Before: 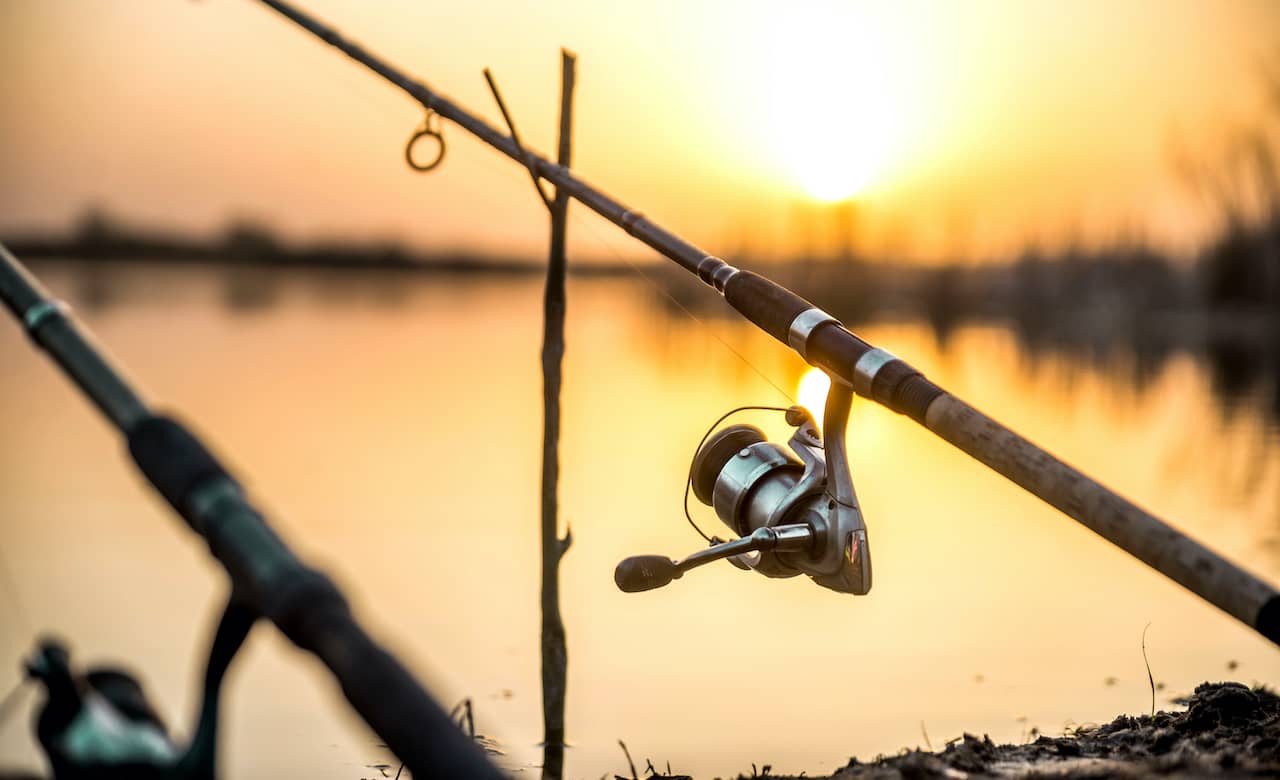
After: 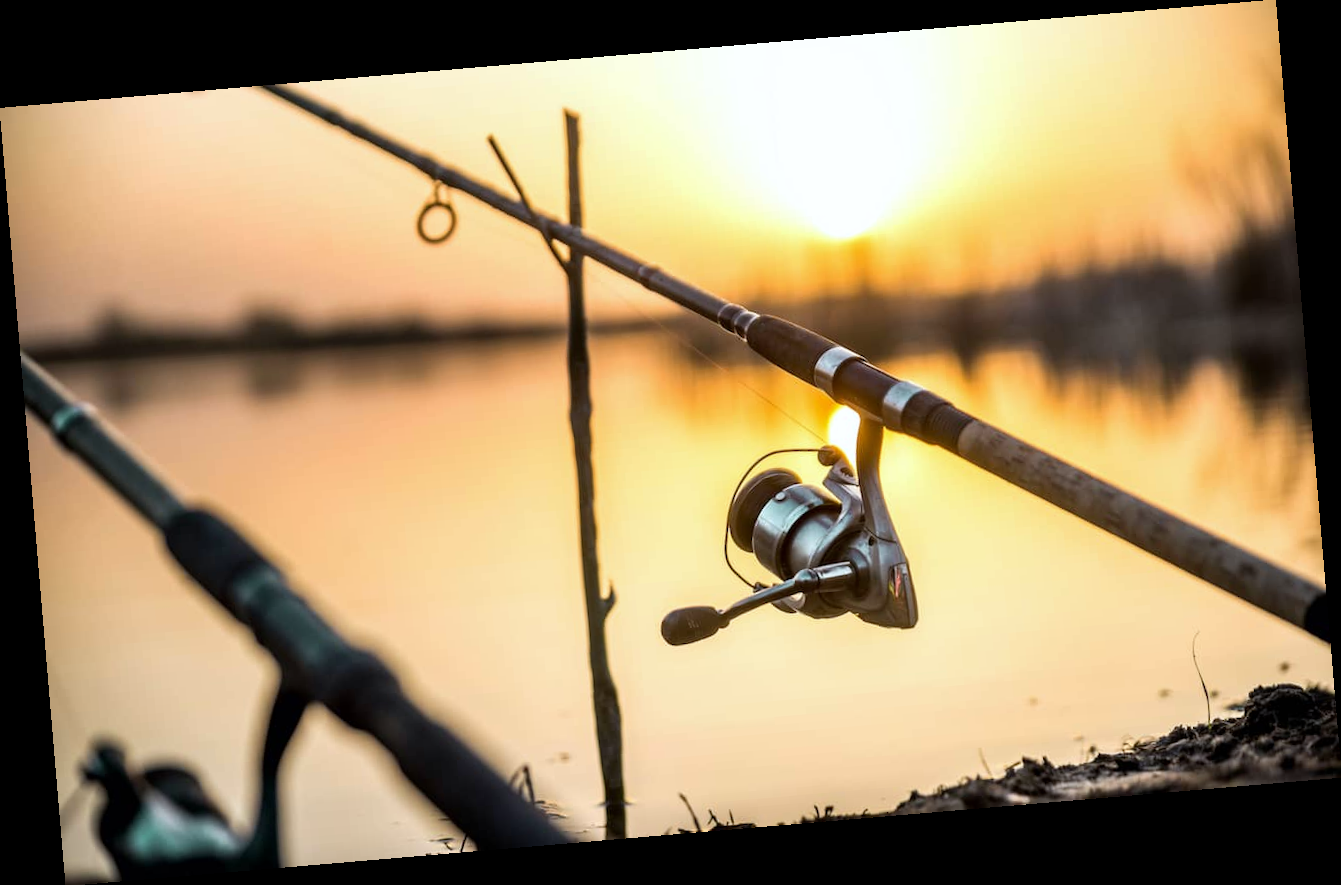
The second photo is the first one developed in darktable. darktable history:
rotate and perspective: rotation -4.86°, automatic cropping off
white balance: red 0.983, blue 1.036
